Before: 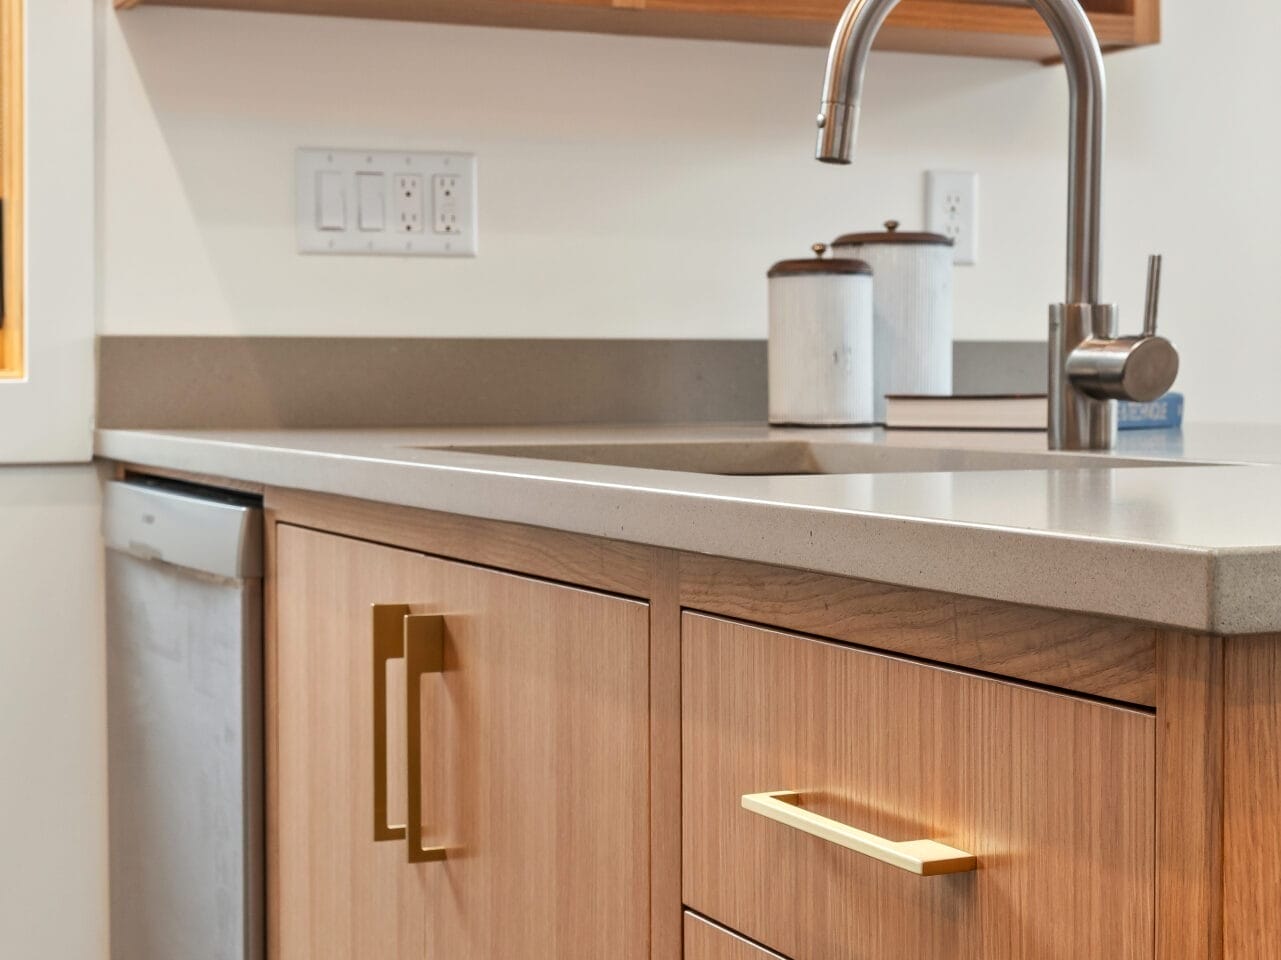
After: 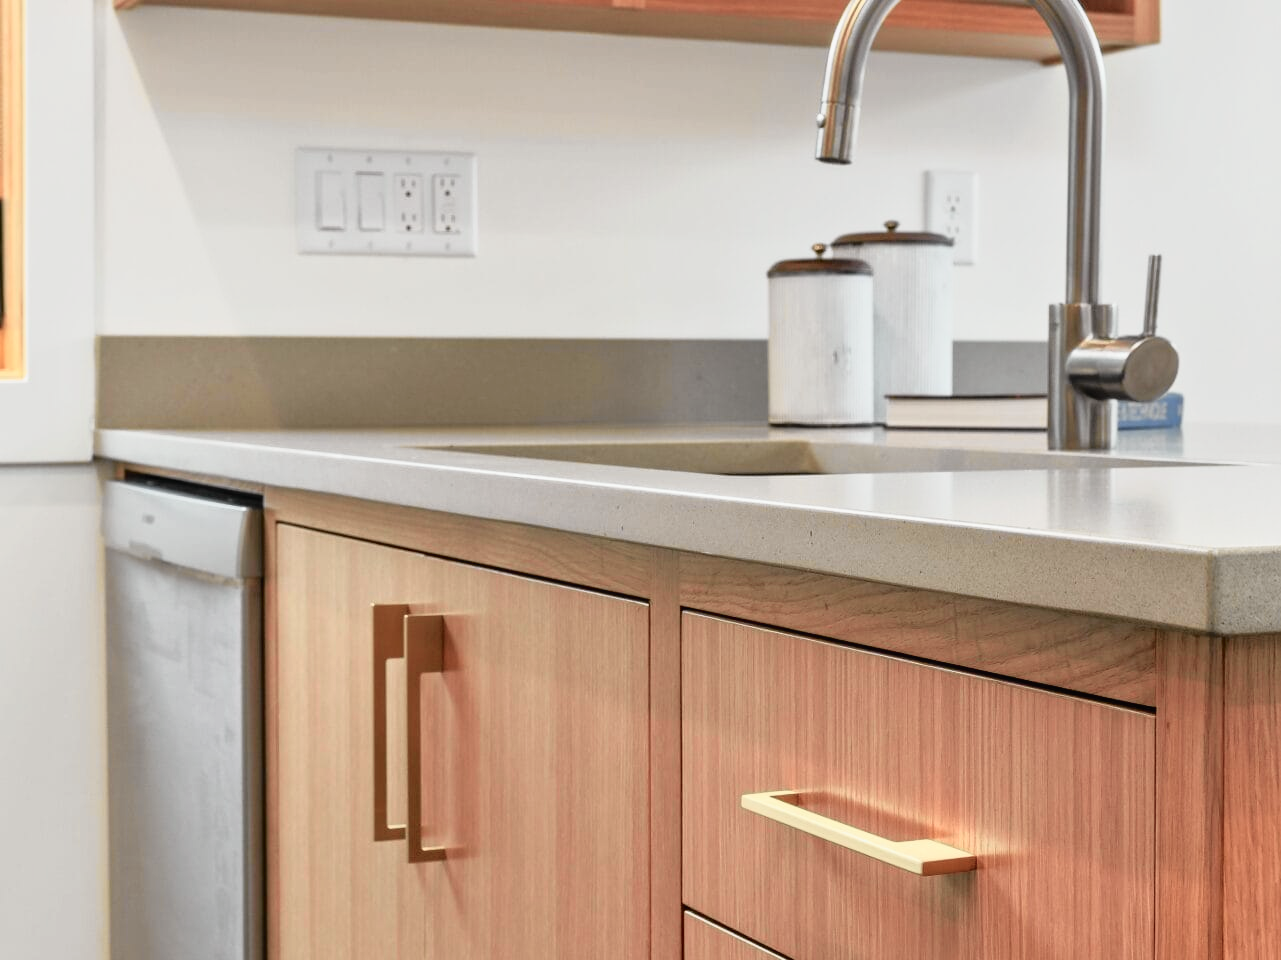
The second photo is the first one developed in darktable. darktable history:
tone curve: curves: ch0 [(0, 0.009) (0.105, 0.08) (0.195, 0.18) (0.283, 0.316) (0.384, 0.434) (0.485, 0.531) (0.638, 0.69) (0.81, 0.872) (1, 0.977)]; ch1 [(0, 0) (0.161, 0.092) (0.35, 0.33) (0.379, 0.401) (0.456, 0.469) (0.502, 0.5) (0.525, 0.514) (0.586, 0.604) (0.642, 0.645) (0.858, 0.817) (1, 0.942)]; ch2 [(0, 0) (0.371, 0.362) (0.437, 0.437) (0.48, 0.49) (0.53, 0.515) (0.56, 0.571) (0.622, 0.606) (0.881, 0.795) (1, 0.929)], color space Lab, independent channels, preserve colors none
